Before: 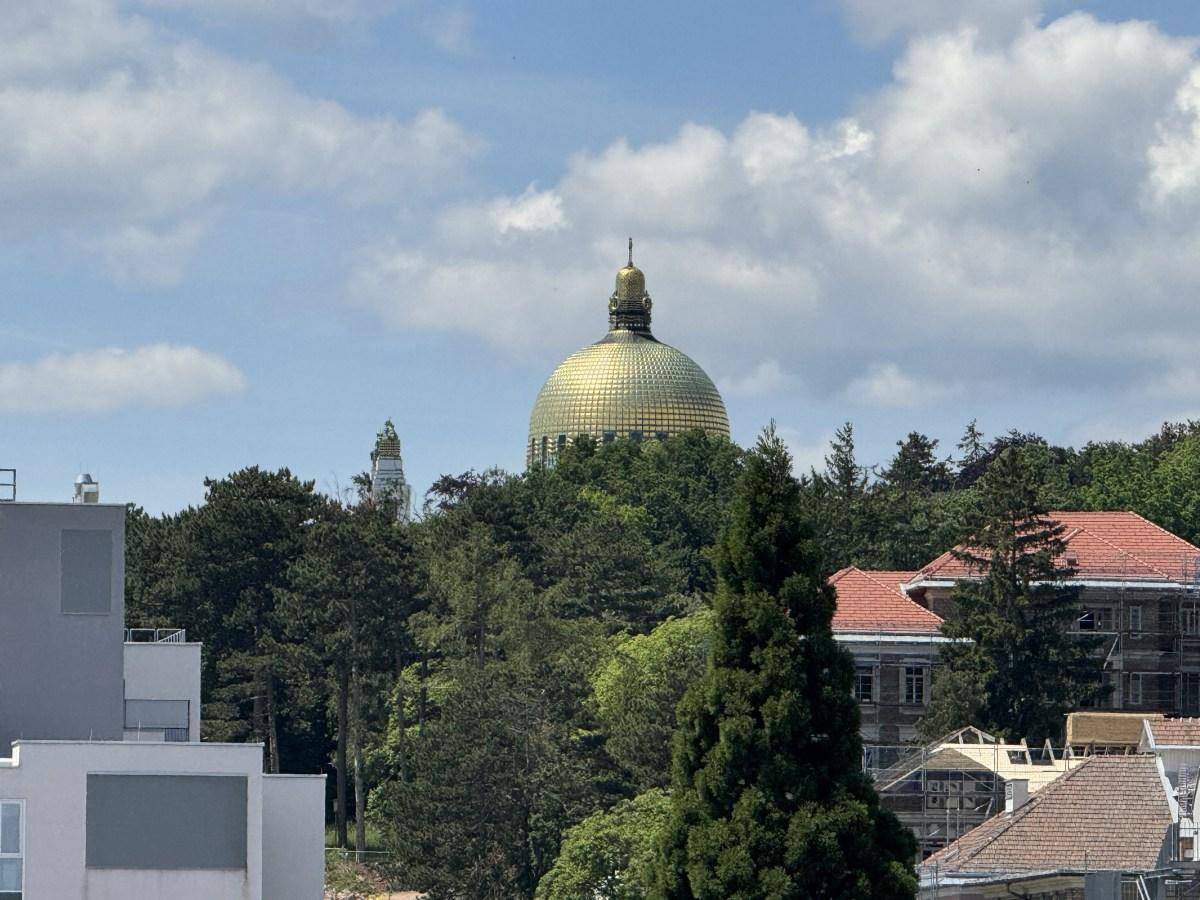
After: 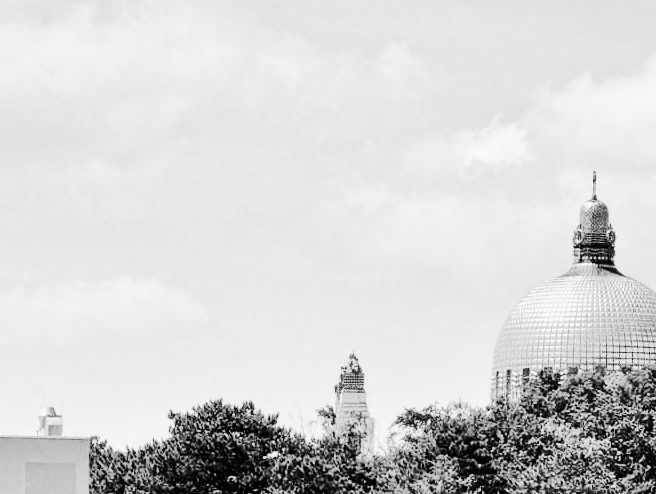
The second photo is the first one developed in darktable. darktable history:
color calibration: output gray [0.25, 0.35, 0.4, 0], x 0.383, y 0.372, temperature 3905.17 K
crop and rotate: left 3.047%, top 7.509%, right 42.236%, bottom 37.598%
tone curve: curves: ch0 [(0, 0) (0.086, 0.006) (0.148, 0.021) (0.245, 0.105) (0.374, 0.401) (0.444, 0.631) (0.778, 0.915) (1, 1)], color space Lab, linked channels, preserve colors none
tone equalizer: -7 EV 0.15 EV, -6 EV 0.6 EV, -5 EV 1.15 EV, -4 EV 1.33 EV, -3 EV 1.15 EV, -2 EV 0.6 EV, -1 EV 0.15 EV, mask exposure compensation -0.5 EV
